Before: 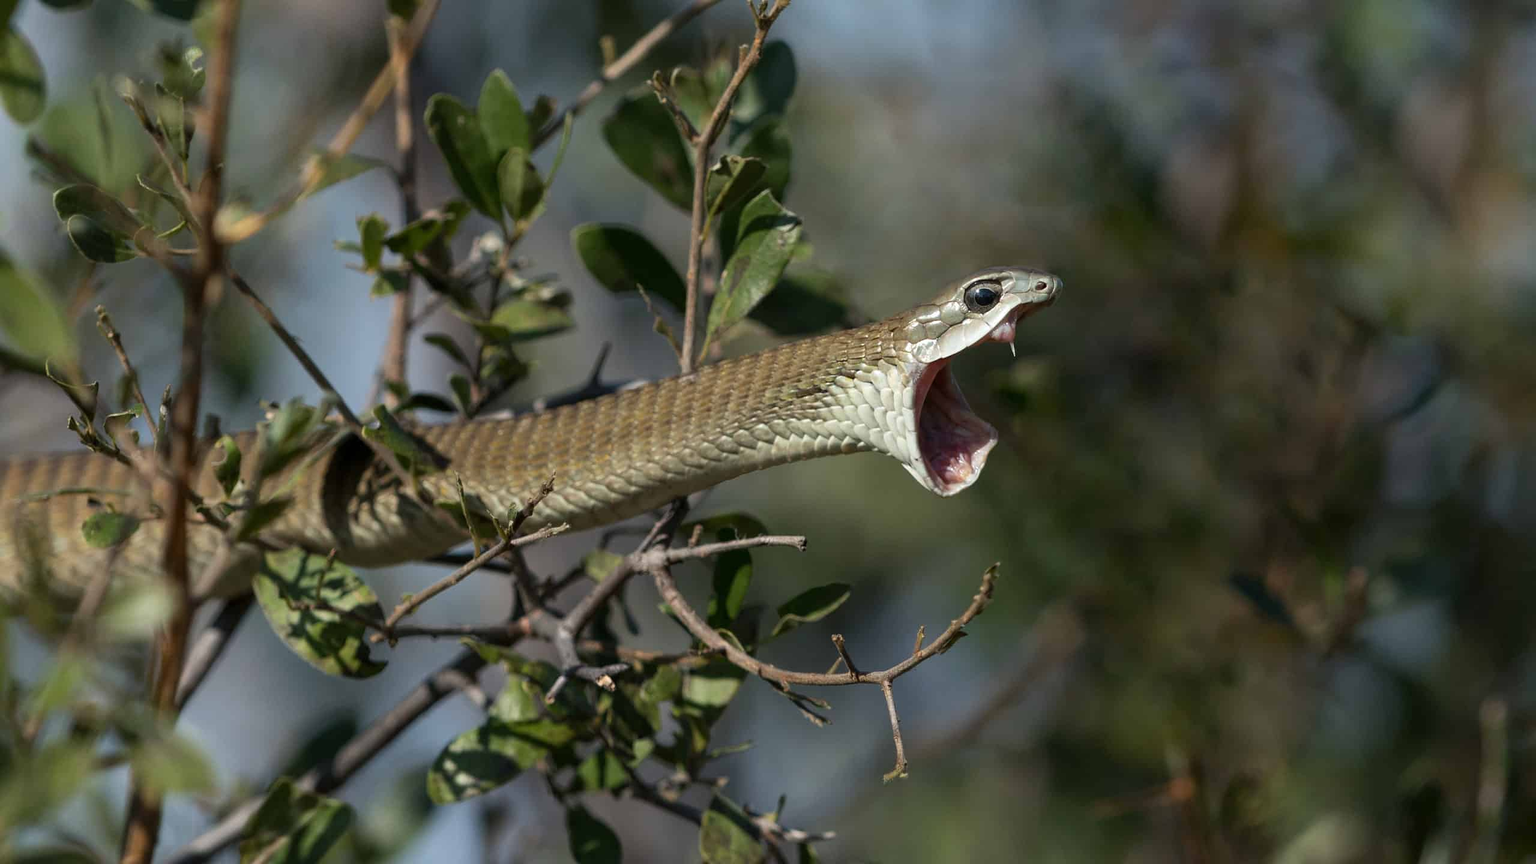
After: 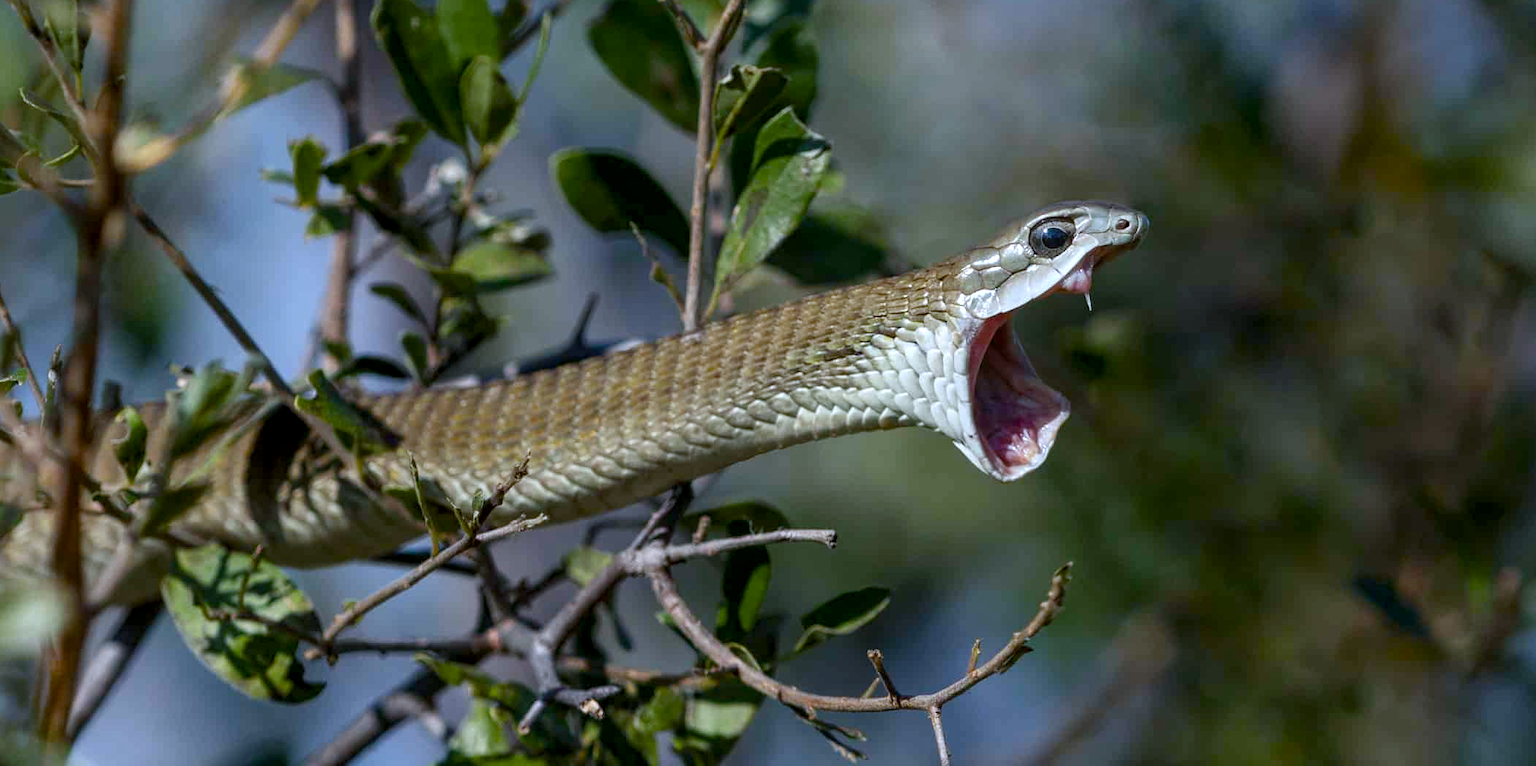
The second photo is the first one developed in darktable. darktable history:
crop: left 7.856%, top 11.836%, right 10.12%, bottom 15.387%
color balance rgb: perceptual saturation grading › global saturation 20%, perceptual saturation grading › highlights -25%, perceptual saturation grading › shadows 50%
white balance: red 0.948, green 1.02, blue 1.176
local contrast: on, module defaults
